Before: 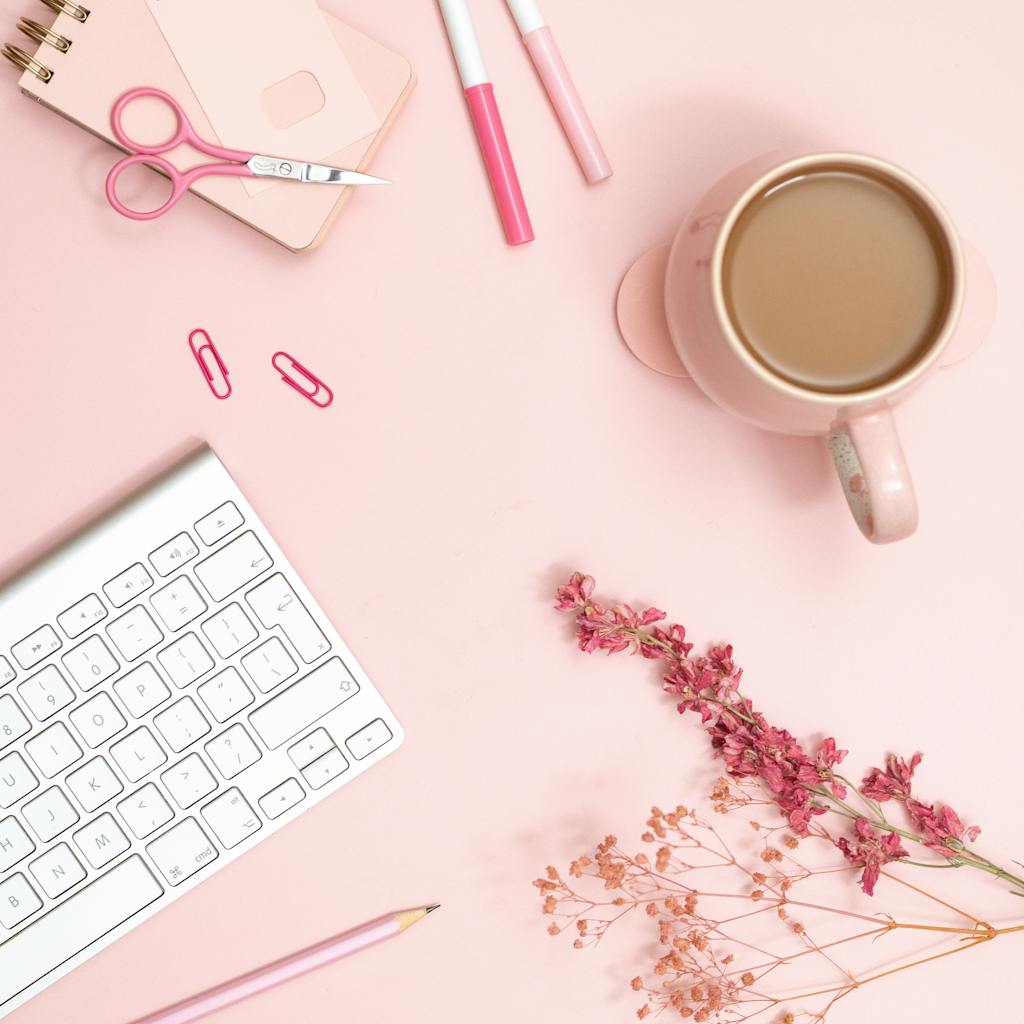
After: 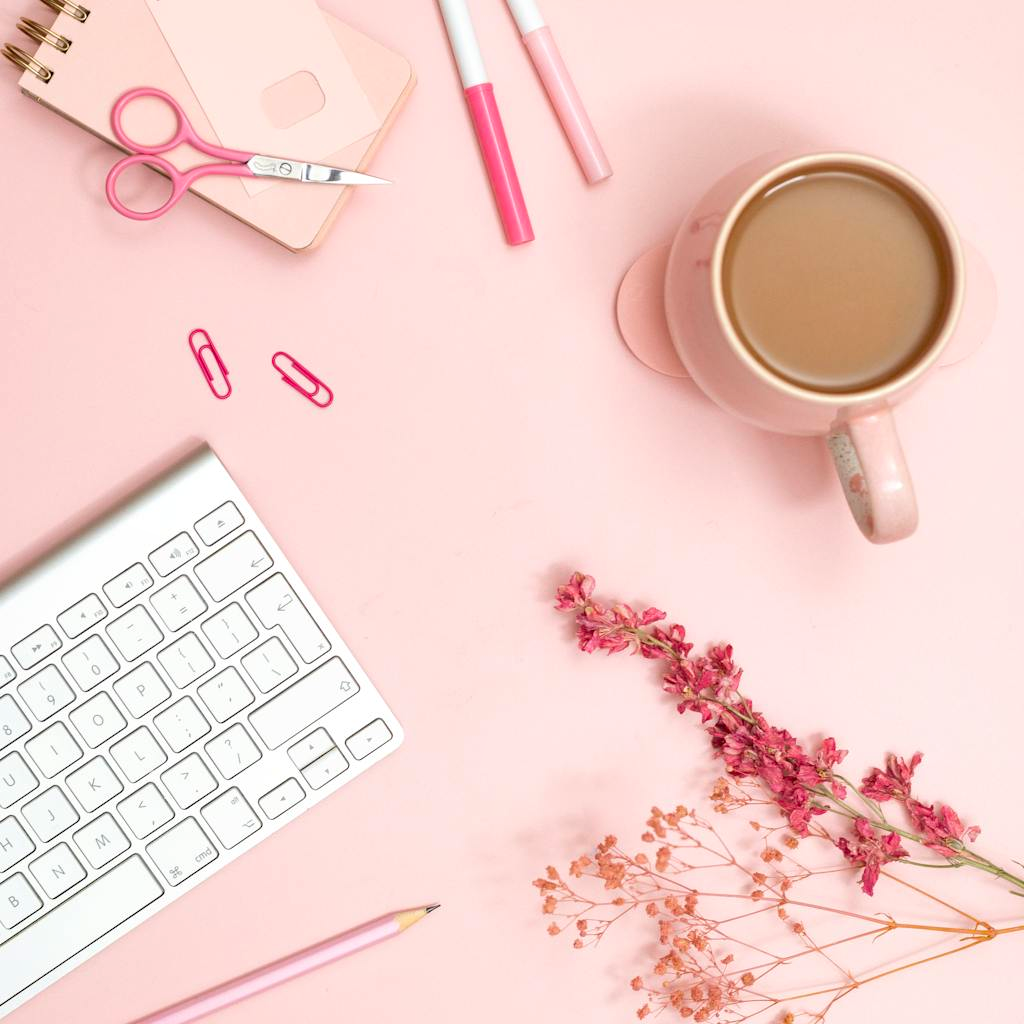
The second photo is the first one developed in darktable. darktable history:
local contrast: mode bilateral grid, contrast 100, coarseness 99, detail 108%, midtone range 0.2
